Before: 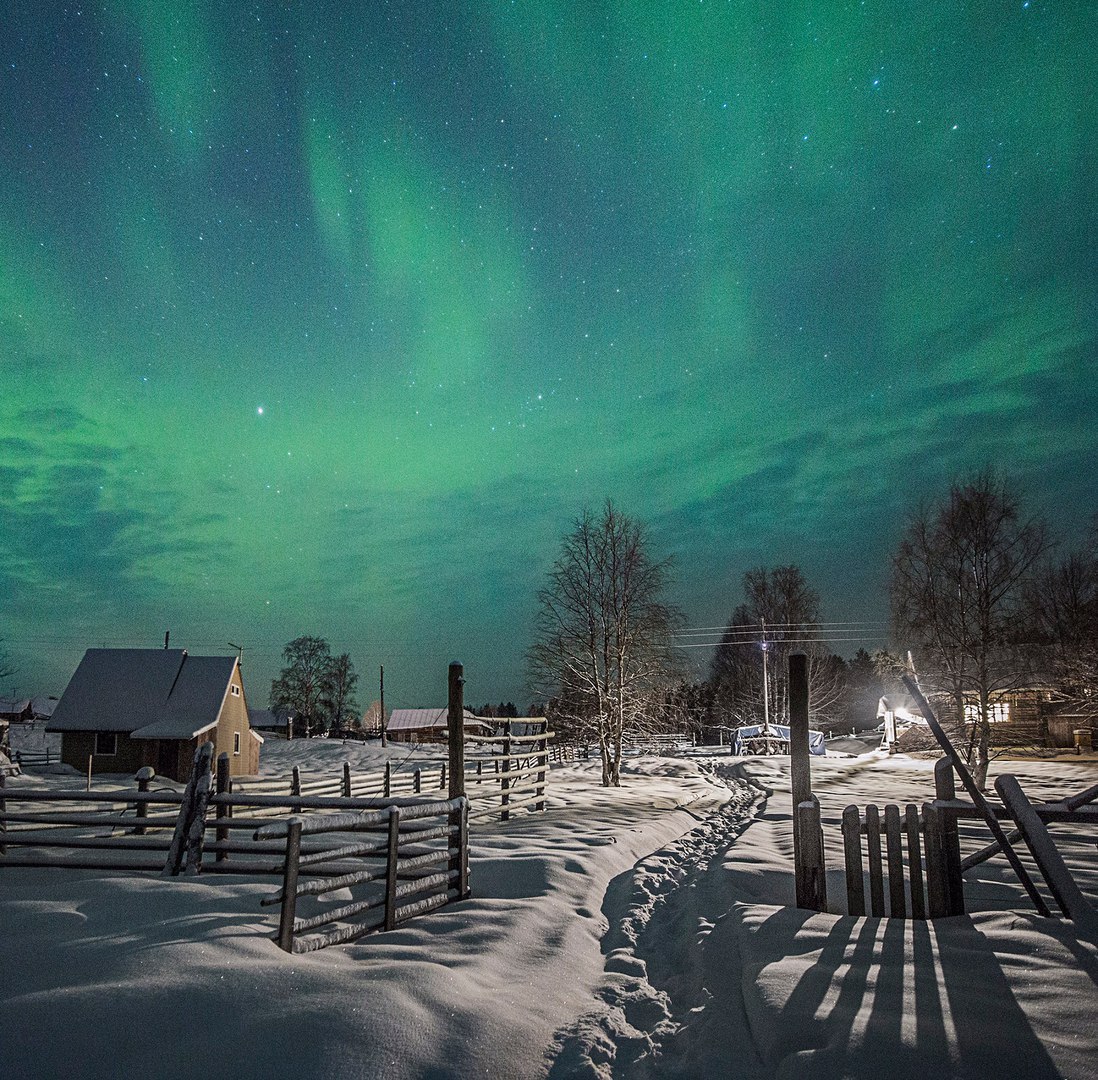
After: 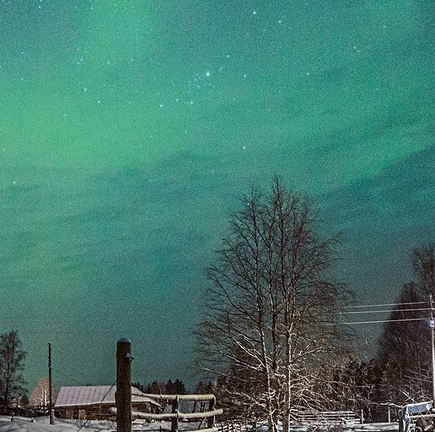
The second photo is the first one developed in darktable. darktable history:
crop: left 30.248%, top 29.999%, right 30.12%, bottom 29.921%
color correction: highlights a* -2.89, highlights b* -2.43, shadows a* 2.55, shadows b* 2.69
